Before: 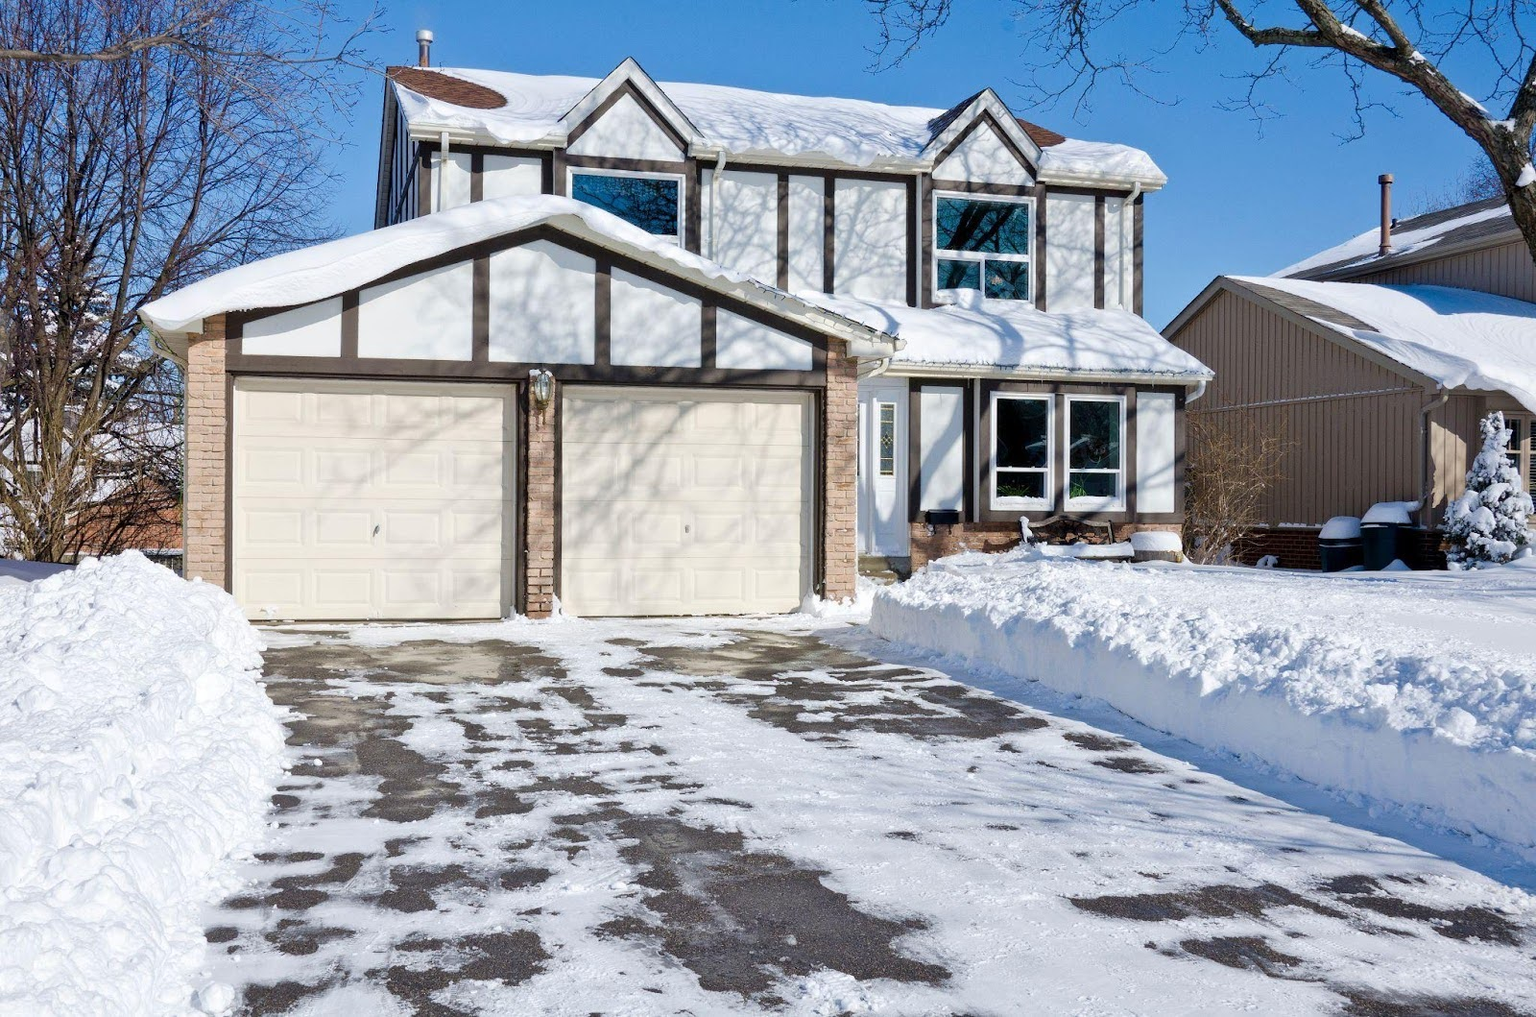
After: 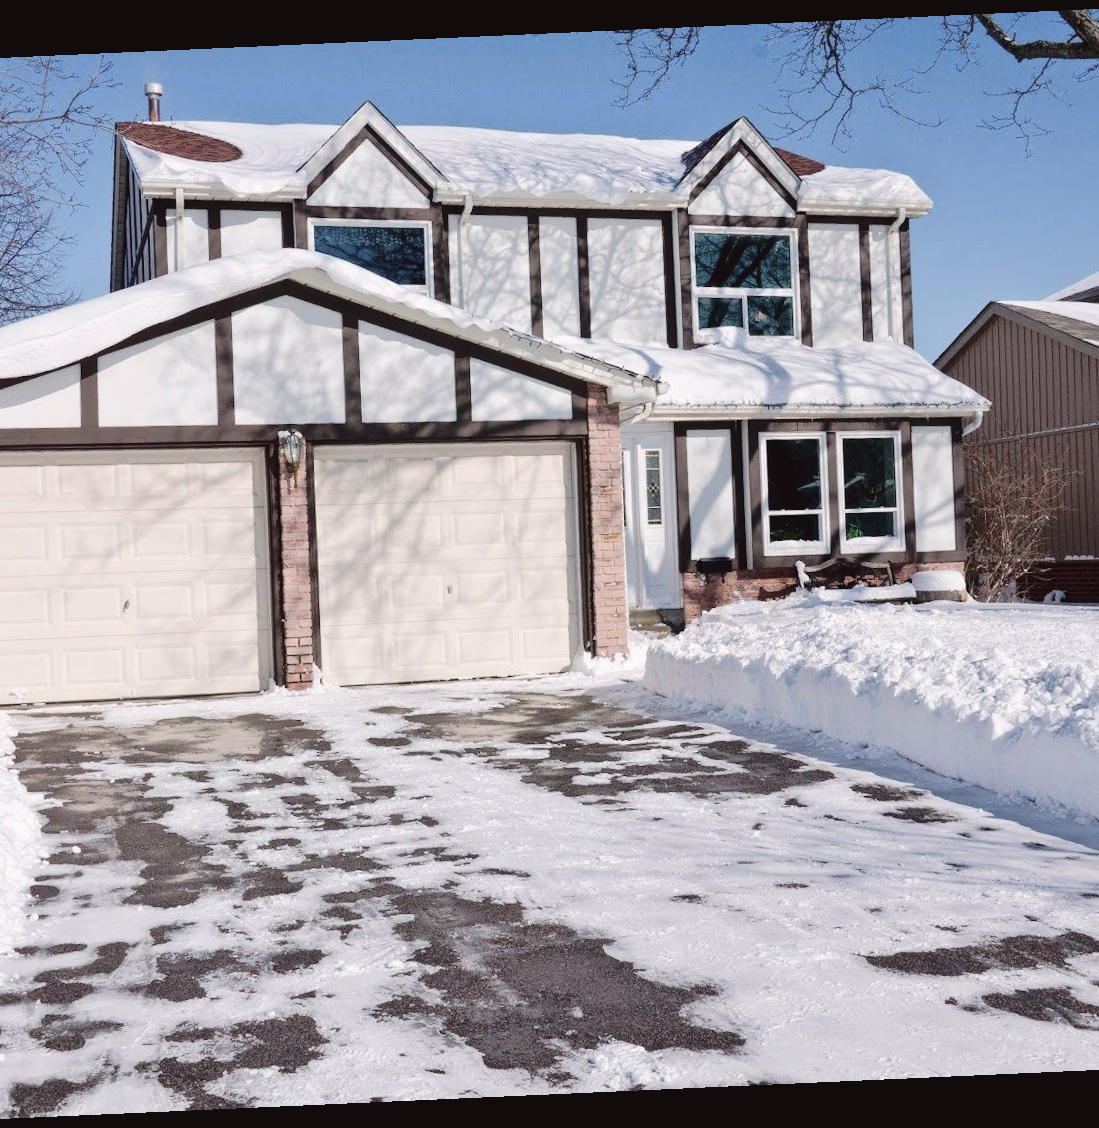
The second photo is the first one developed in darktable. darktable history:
crop and rotate: left 17.732%, right 15.423%
tone curve: curves: ch0 [(0, 0.032) (0.094, 0.08) (0.265, 0.208) (0.41, 0.417) (0.498, 0.496) (0.638, 0.673) (0.845, 0.828) (0.994, 0.964)]; ch1 [(0, 0) (0.161, 0.092) (0.37, 0.302) (0.417, 0.434) (0.492, 0.502) (0.576, 0.589) (0.644, 0.638) (0.725, 0.765) (1, 1)]; ch2 [(0, 0) (0.352, 0.403) (0.45, 0.469) (0.521, 0.515) (0.55, 0.528) (0.589, 0.576) (1, 1)], color space Lab, independent channels, preserve colors none
rotate and perspective: rotation -2.56°, automatic cropping off
exposure: black level correction -0.001, exposure 0.08 EV, compensate highlight preservation false
